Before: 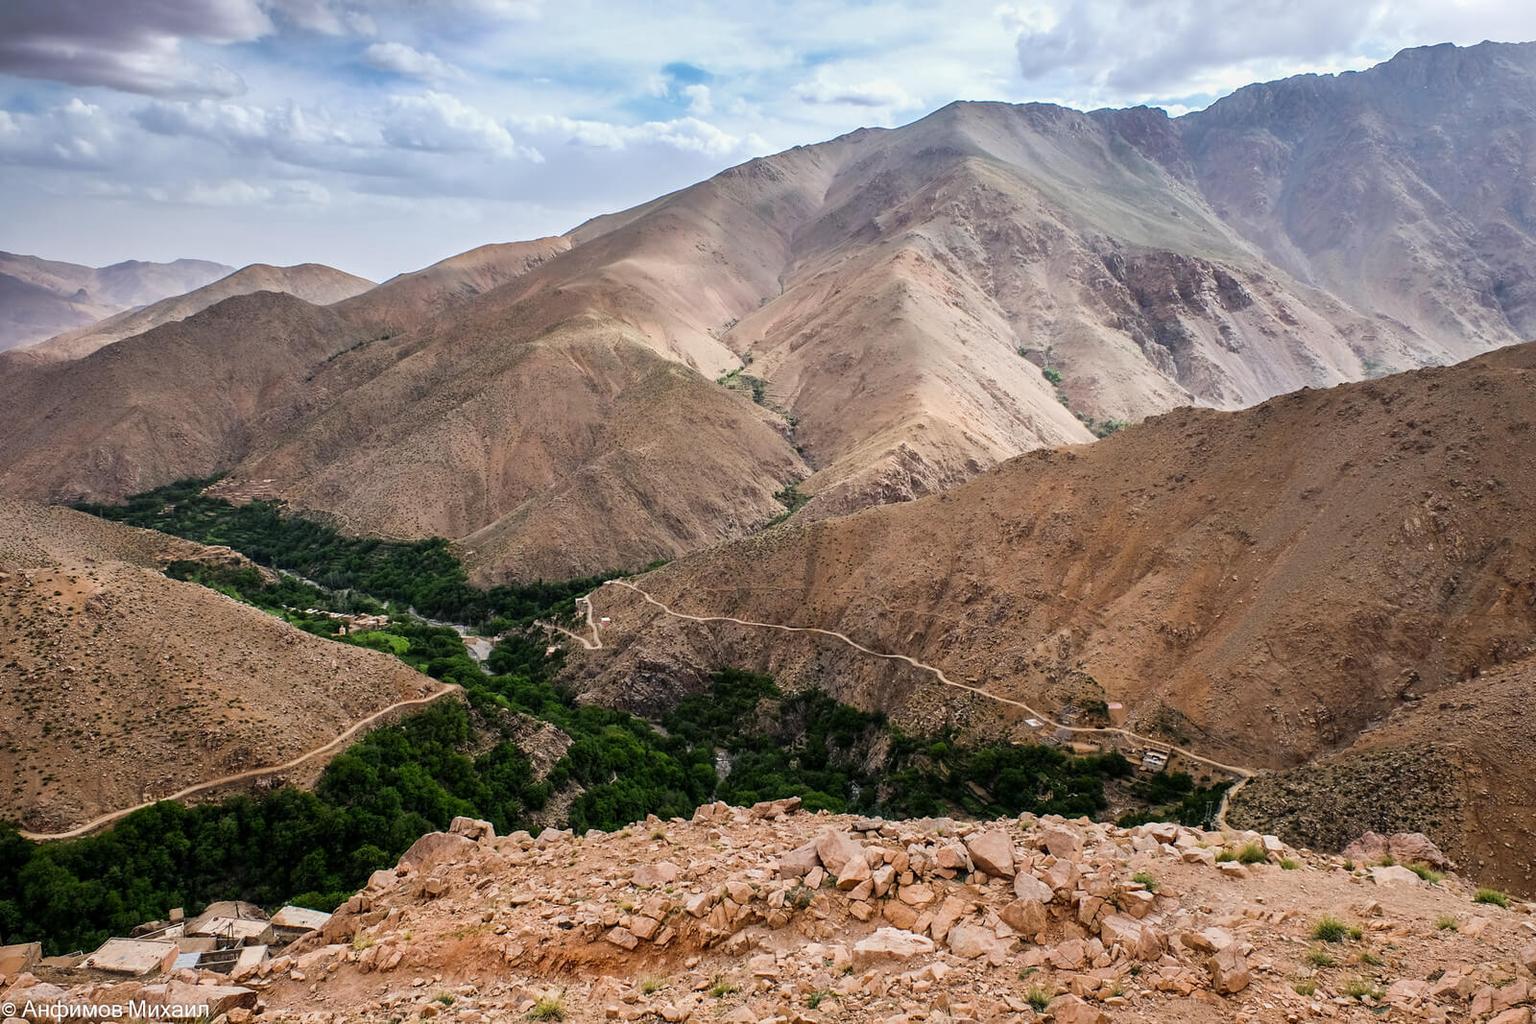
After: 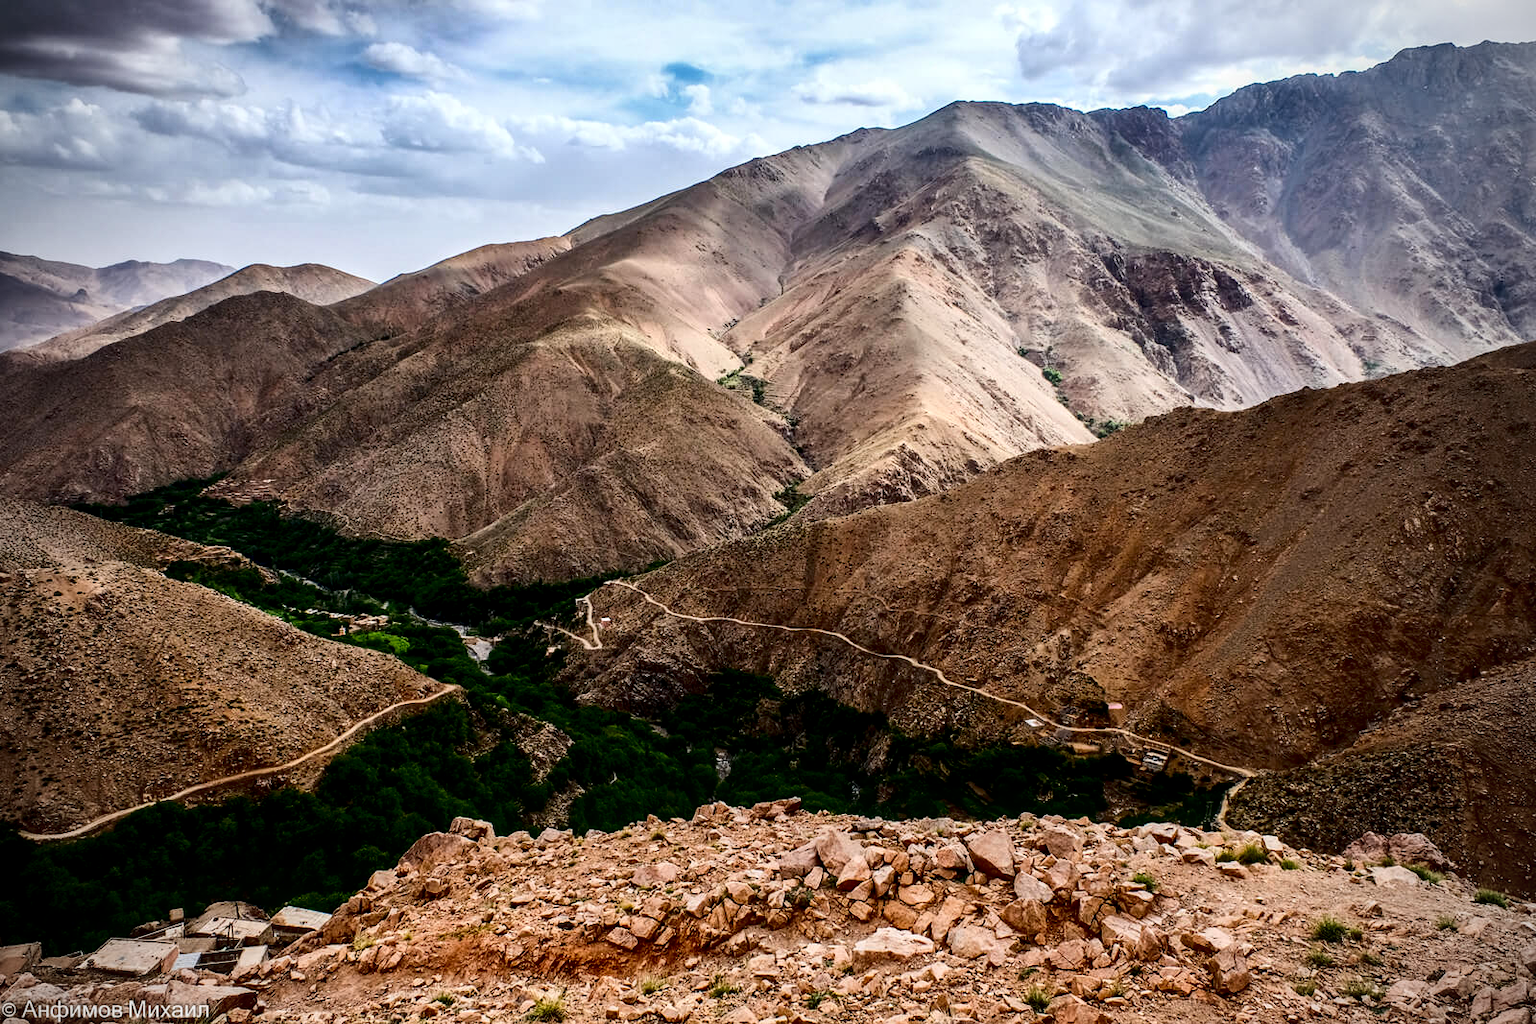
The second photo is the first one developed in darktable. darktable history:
vignetting: unbound false
local contrast: on, module defaults
exposure: black level correction 0.009, exposure 0.119 EV, compensate highlight preservation false
contrast brightness saturation: contrast 0.24, brightness -0.24, saturation 0.14
